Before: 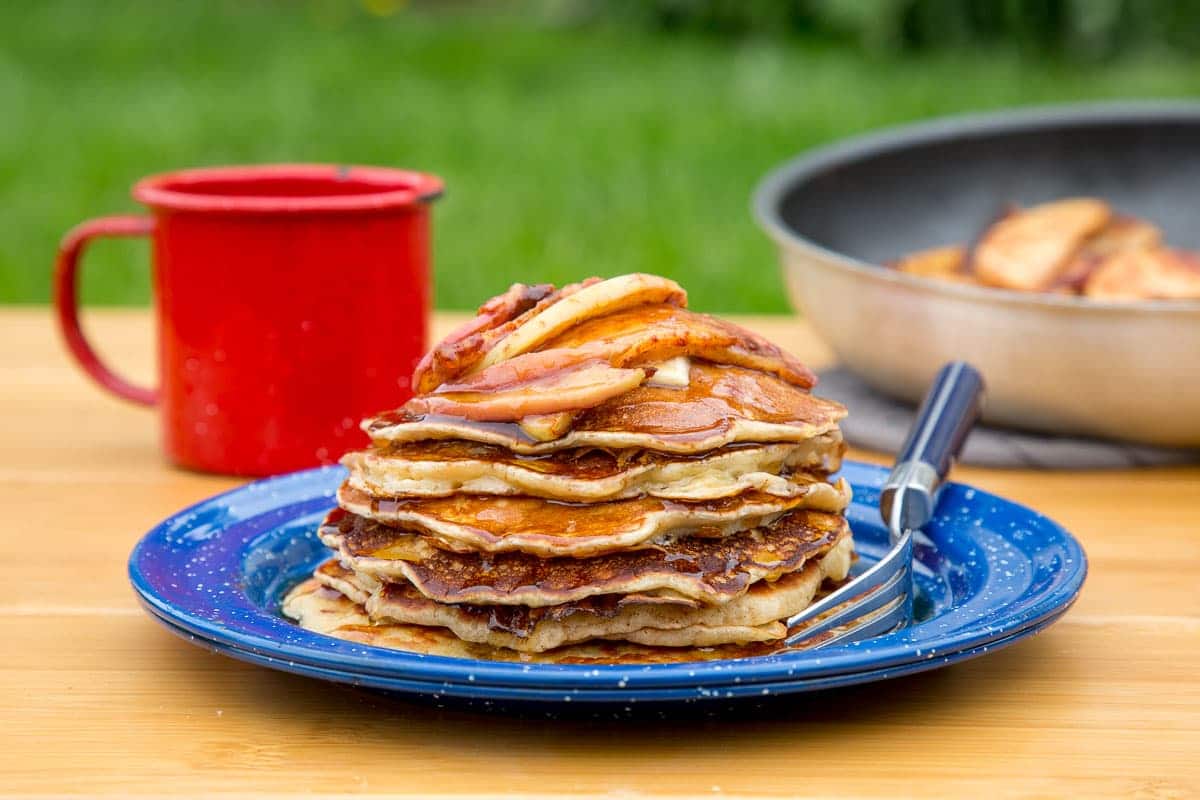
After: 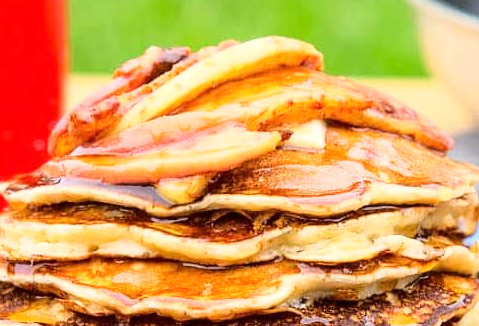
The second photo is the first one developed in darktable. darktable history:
crop: left 30.371%, top 29.631%, right 29.642%, bottom 29.496%
base curve: curves: ch0 [(0, 0) (0.028, 0.03) (0.121, 0.232) (0.46, 0.748) (0.859, 0.968) (1, 1)]
